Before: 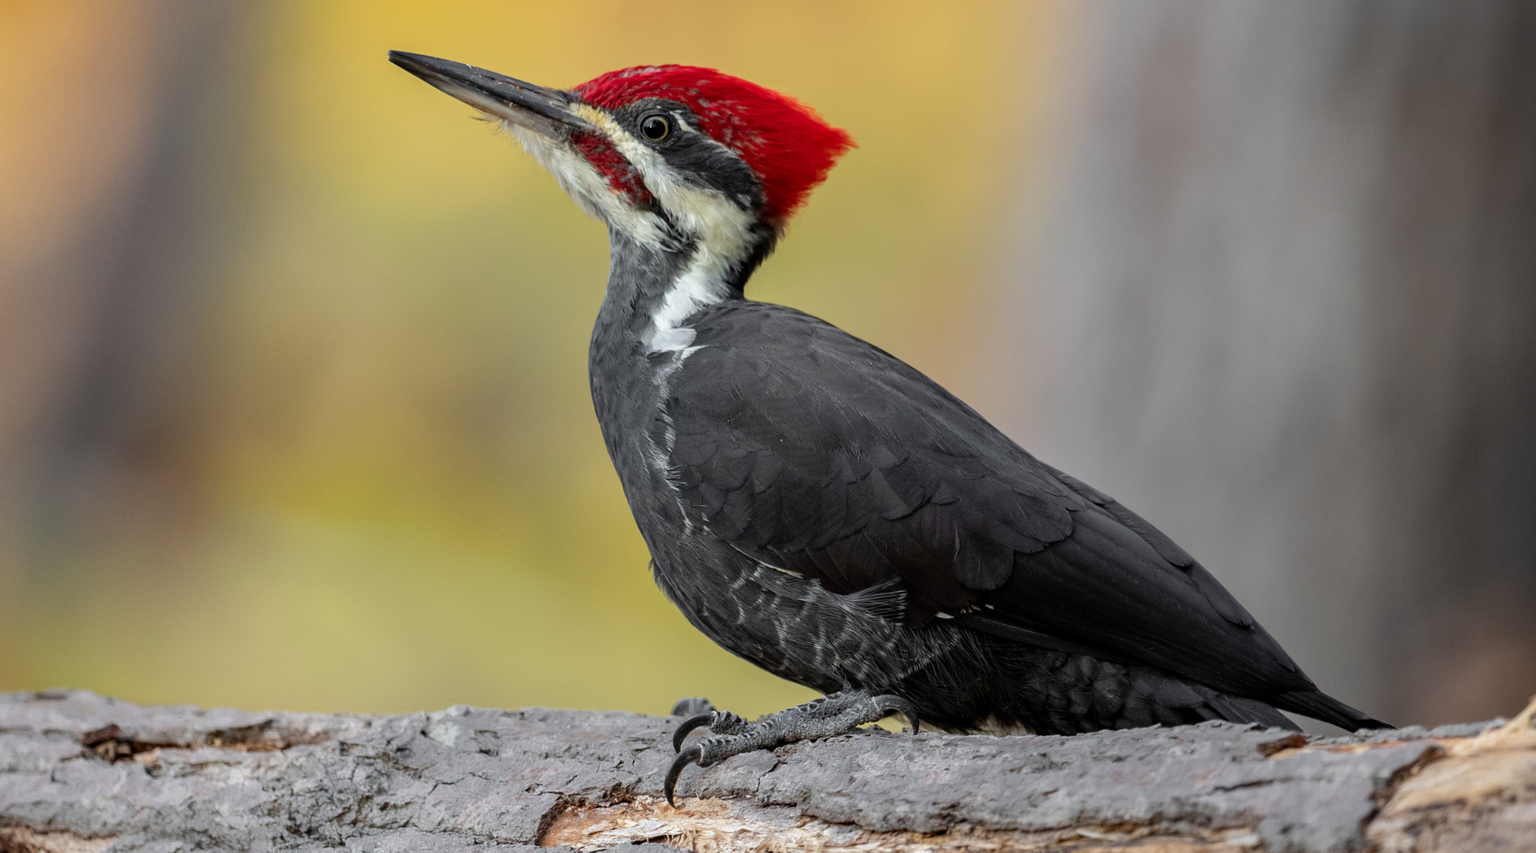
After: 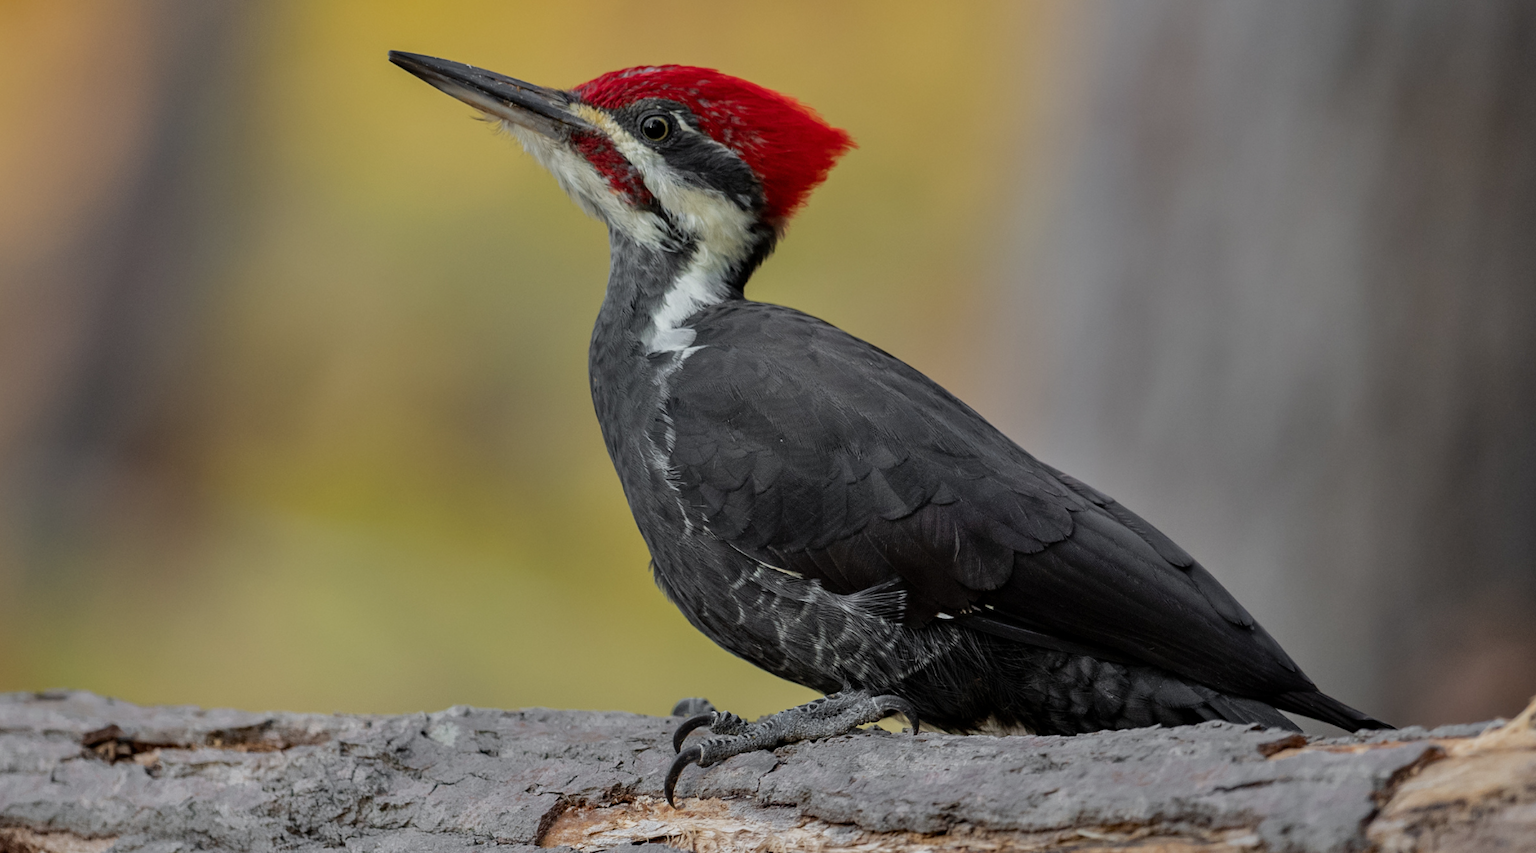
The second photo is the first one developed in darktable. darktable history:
shadows and highlights: soften with gaussian
exposure: exposure -0.49 EV, compensate highlight preservation false
